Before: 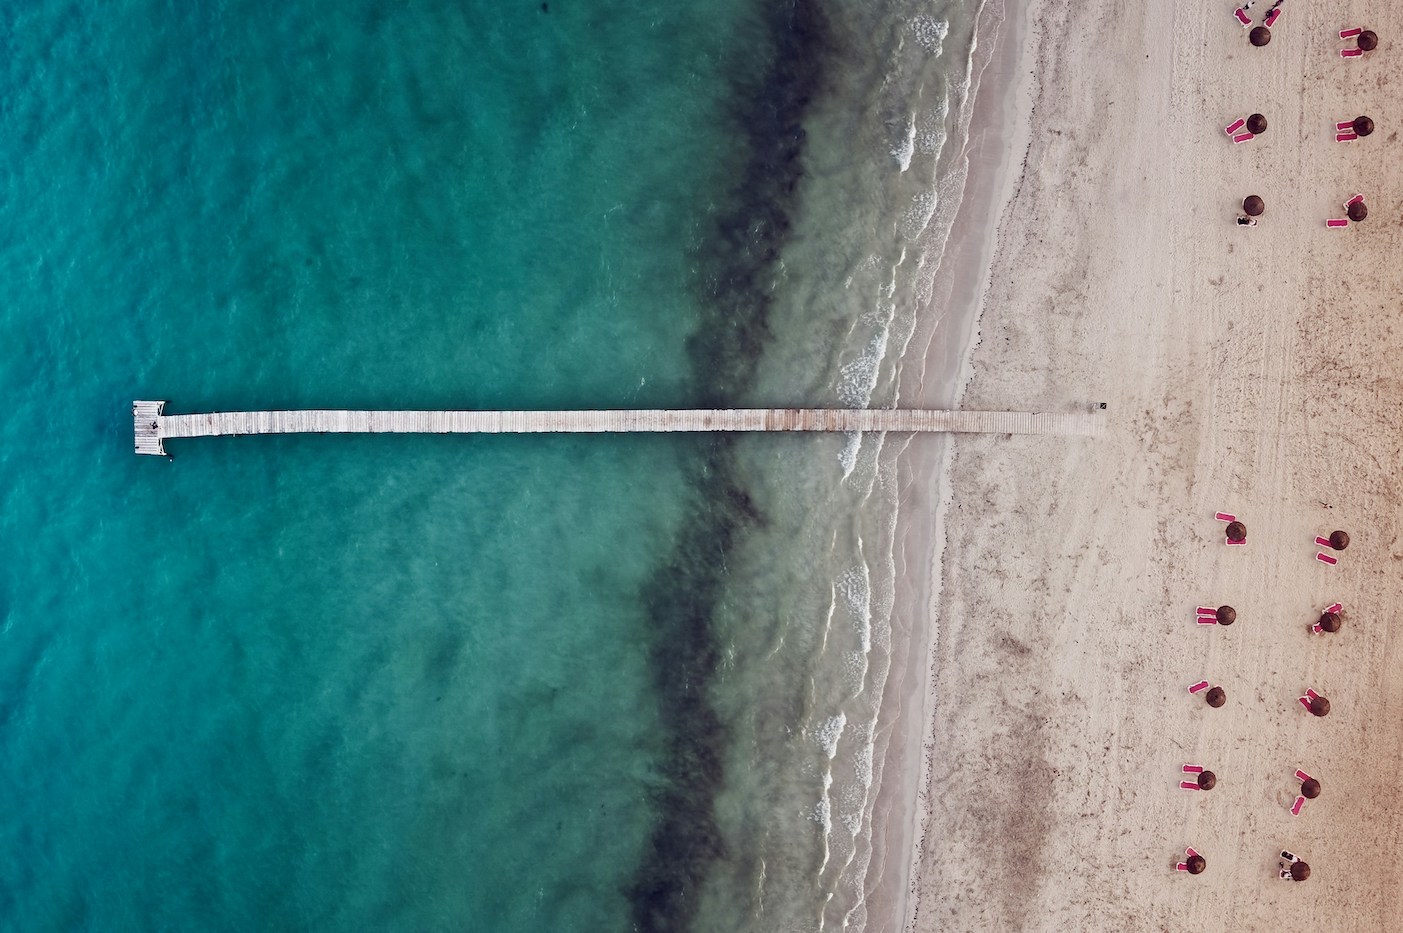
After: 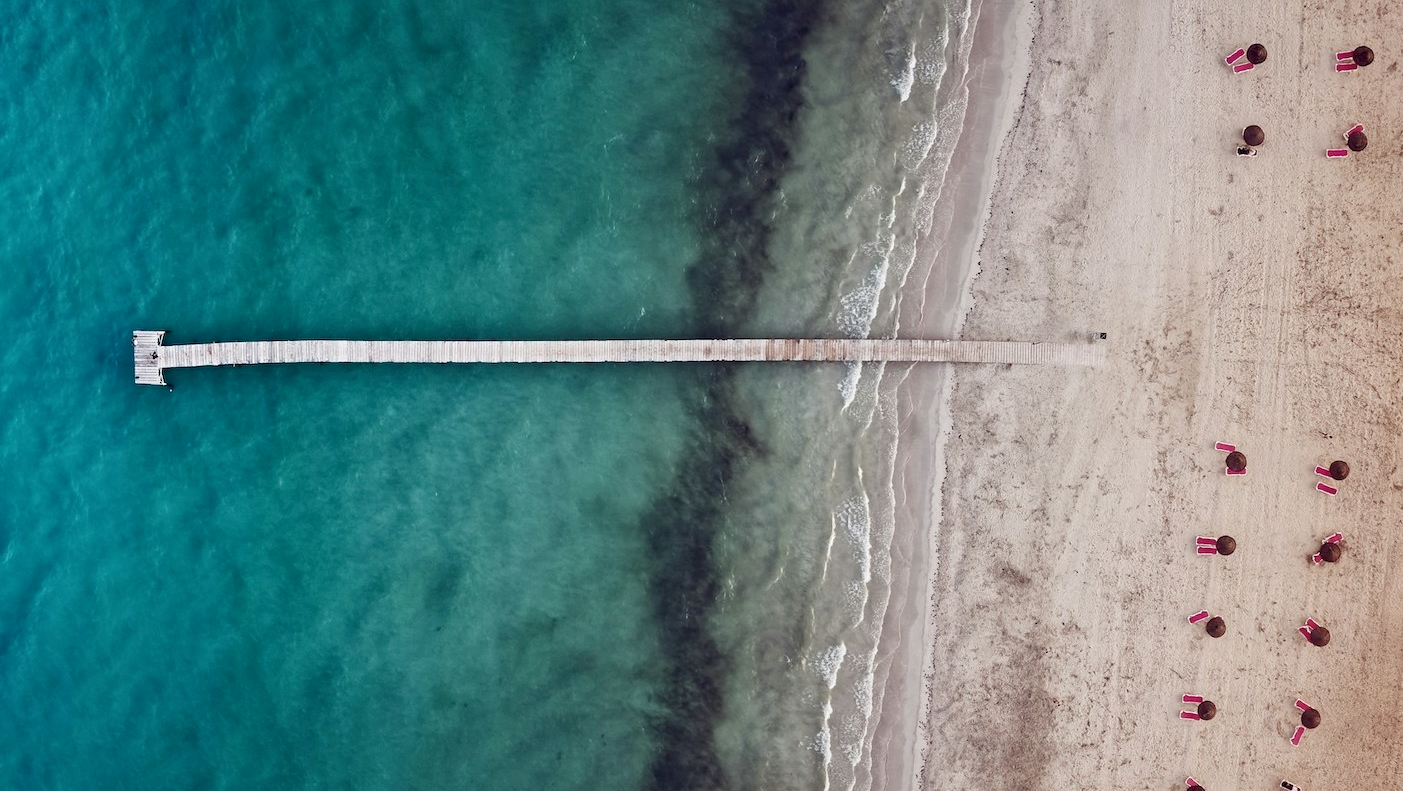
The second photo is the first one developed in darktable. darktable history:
local contrast: mode bilateral grid, contrast 20, coarseness 49, detail 119%, midtone range 0.2
crop: top 7.607%, bottom 7.522%
